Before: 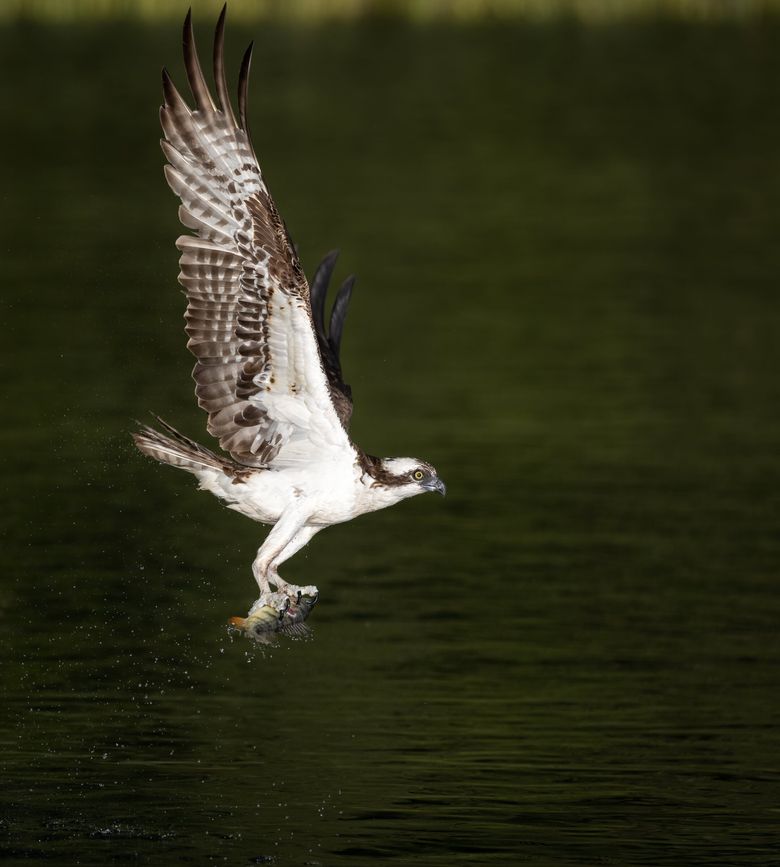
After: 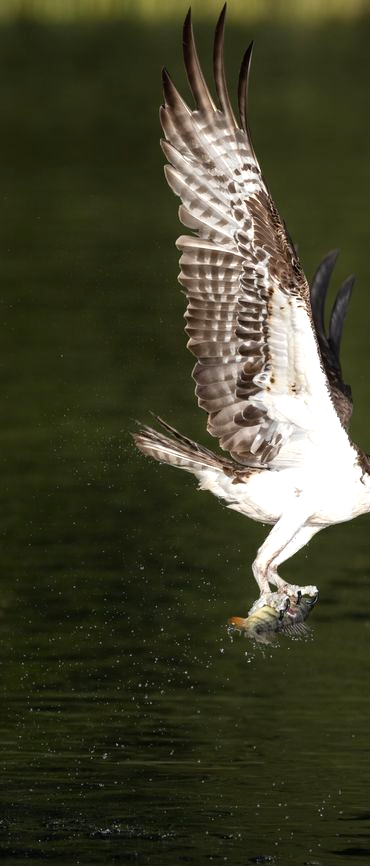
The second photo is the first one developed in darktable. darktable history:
exposure: black level correction 0, exposure 0.499 EV, compensate highlight preservation false
crop and rotate: left 0.012%, top 0%, right 52.43%
